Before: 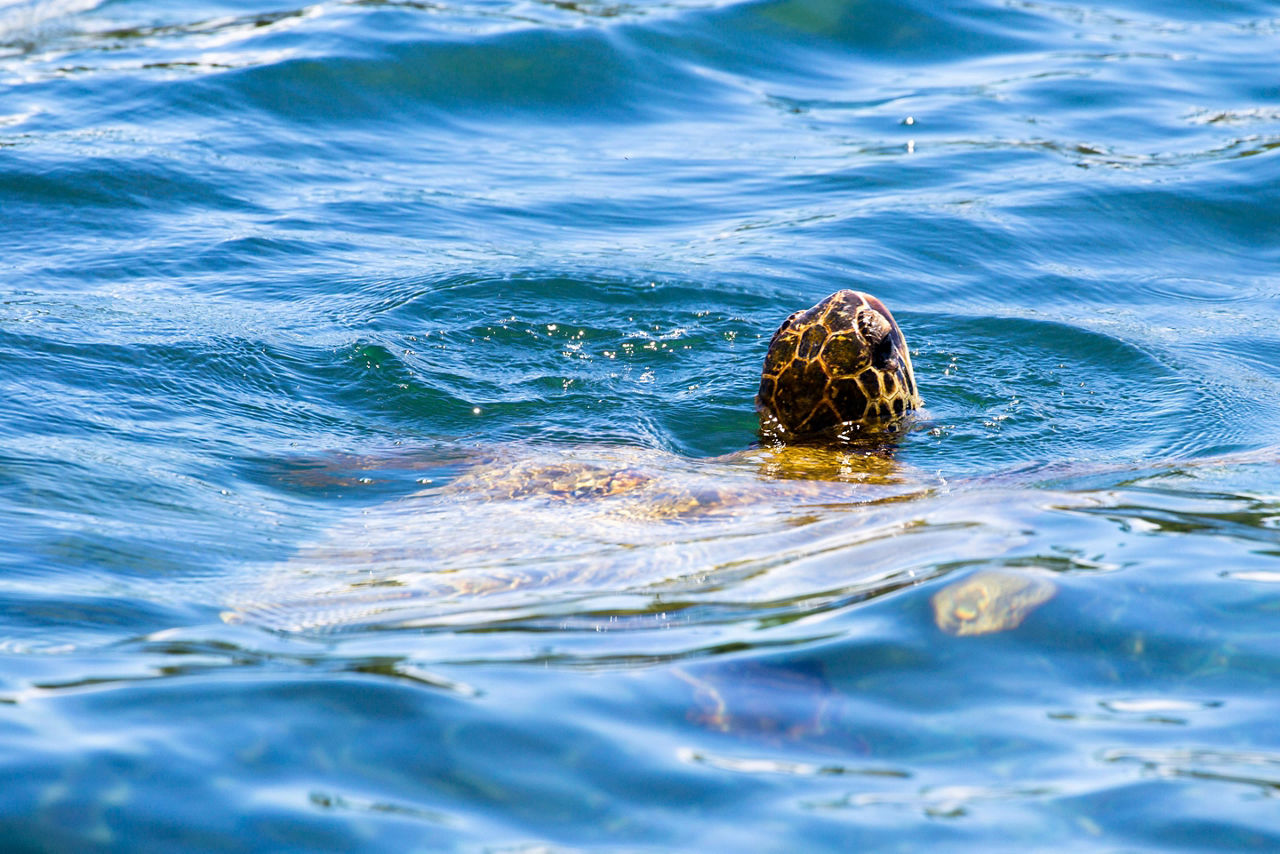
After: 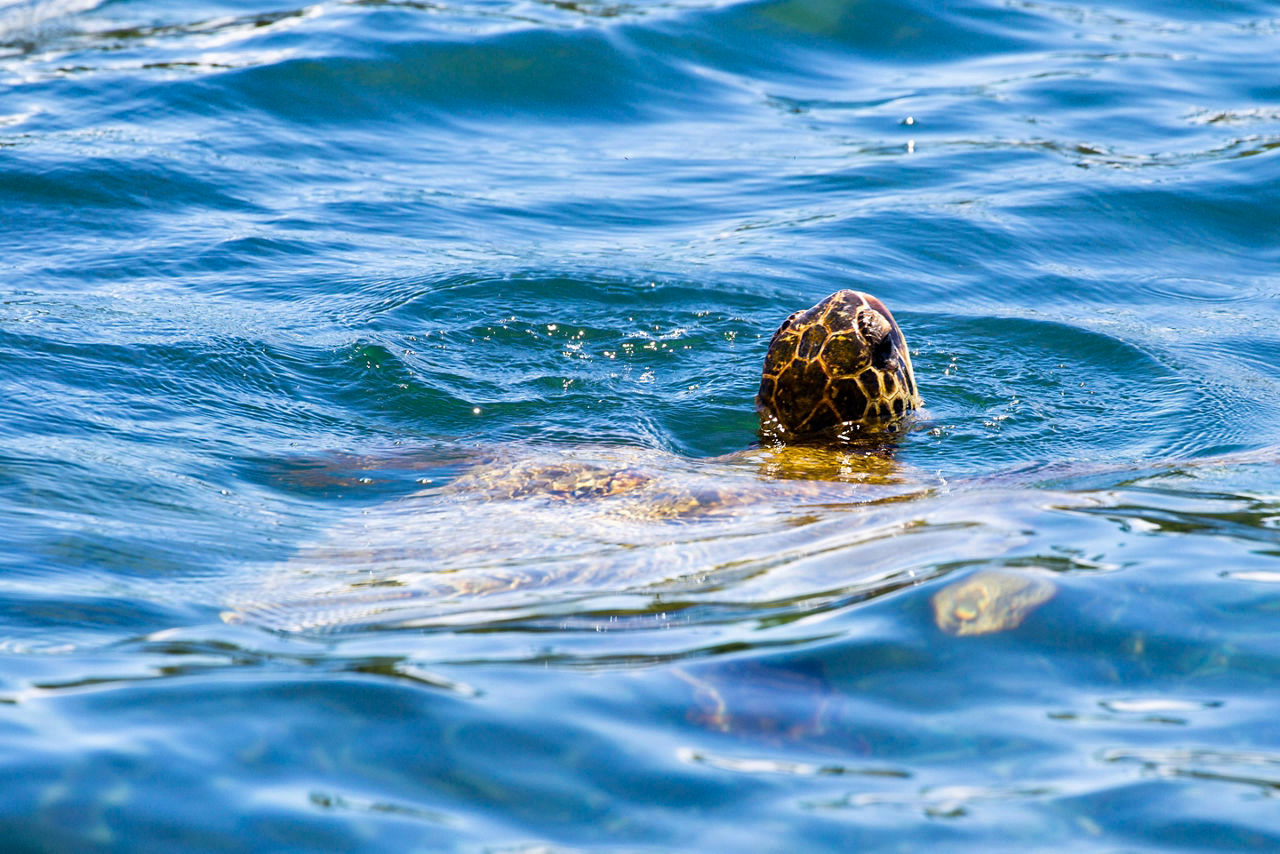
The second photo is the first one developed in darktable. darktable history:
shadows and highlights: shadows 22.81, highlights -49.09, soften with gaussian
